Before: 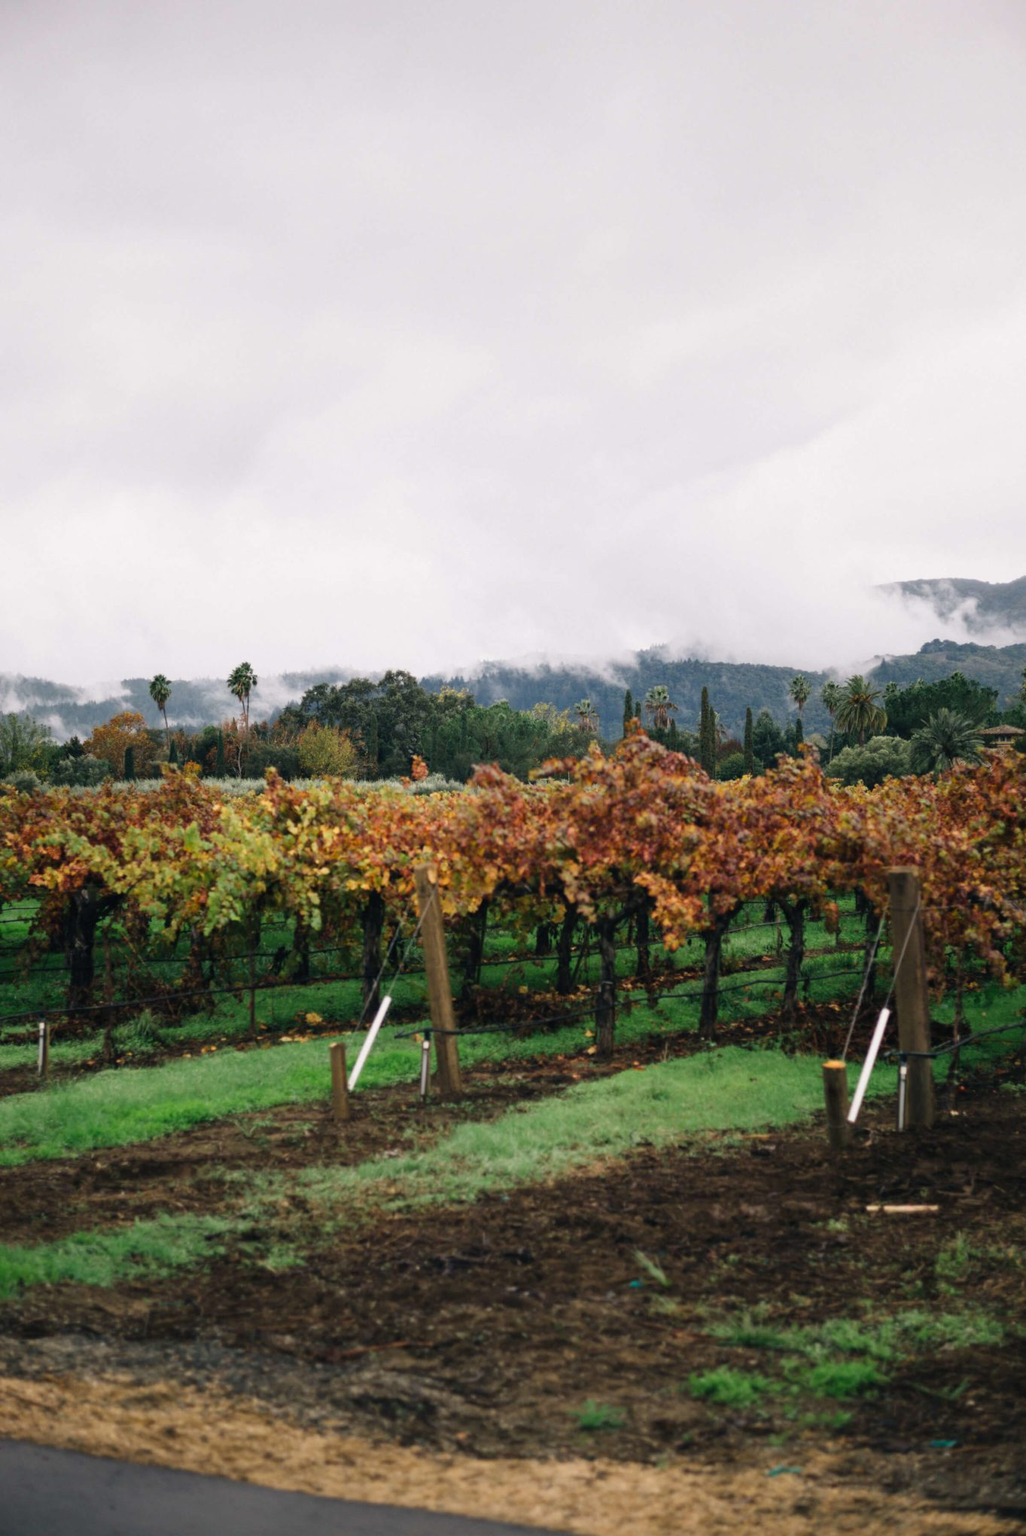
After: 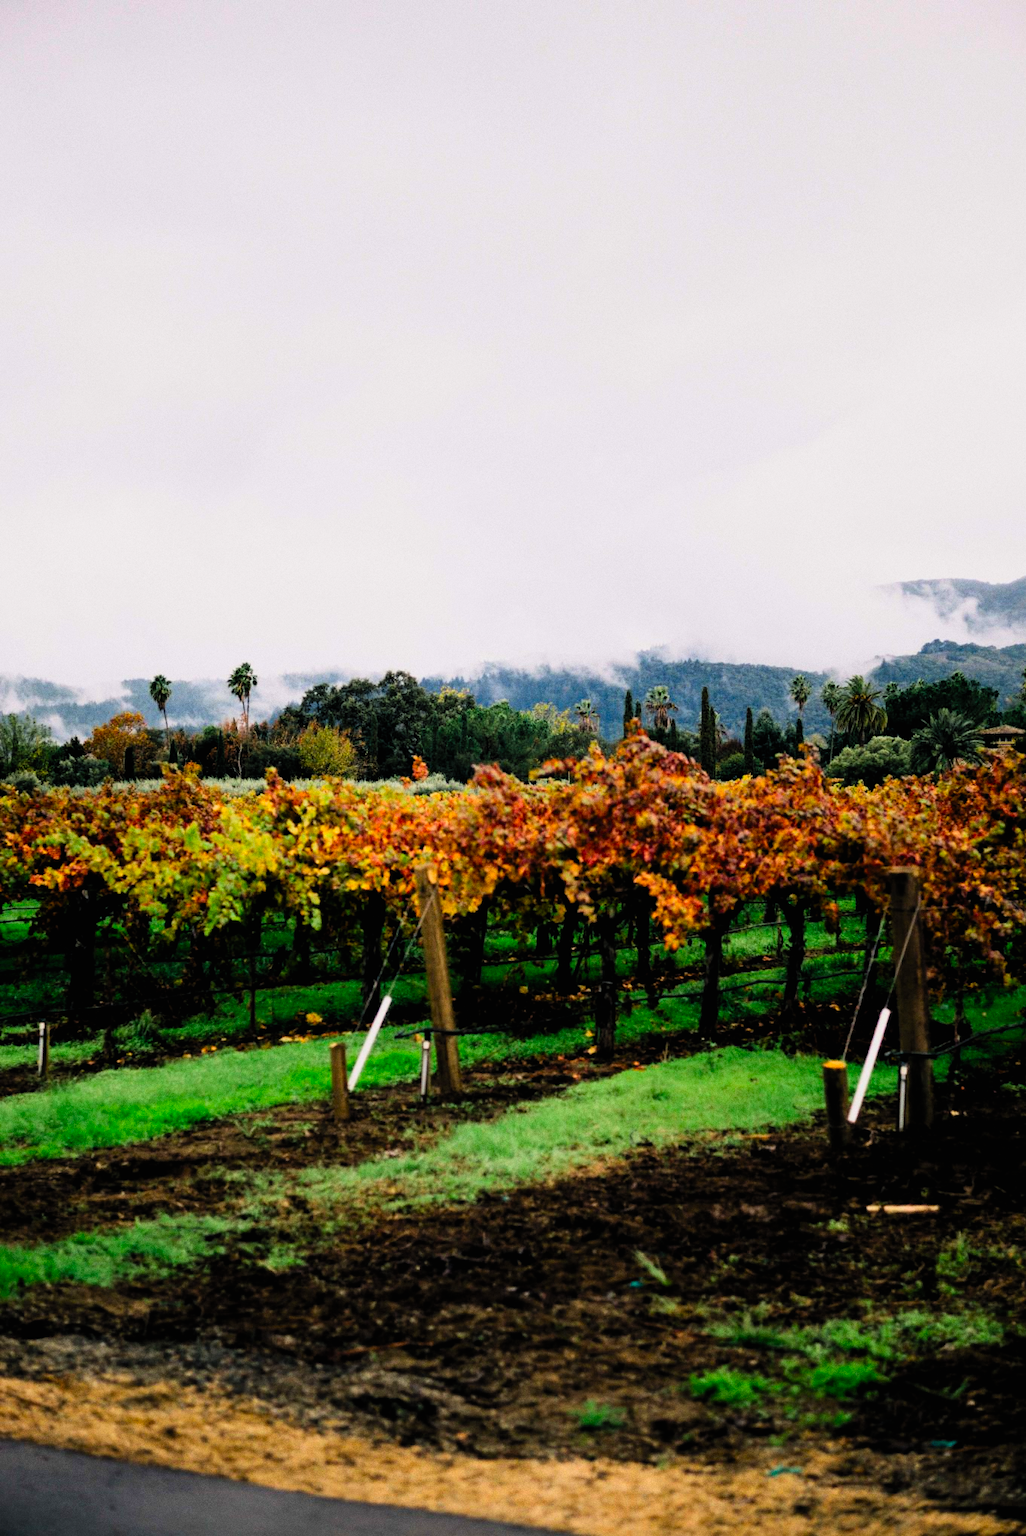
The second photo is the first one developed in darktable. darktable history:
exposure: black level correction 0.006, exposure -0.226 EV, compensate highlight preservation false
contrast brightness saturation: contrast 0.2, brightness 0.2, saturation 0.8
filmic rgb: black relative exposure -5 EV, white relative exposure 3.5 EV, hardness 3.19, contrast 1.2, highlights saturation mix -50%
grain: coarseness 0.09 ISO
